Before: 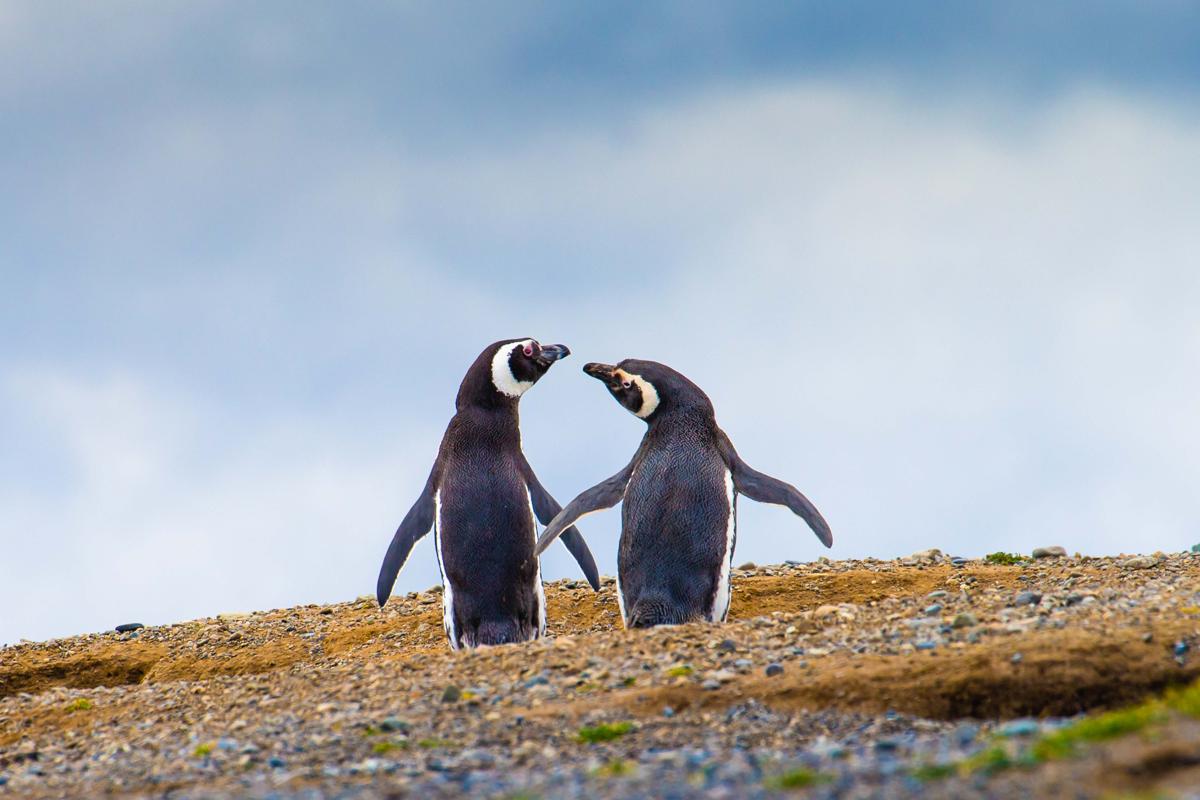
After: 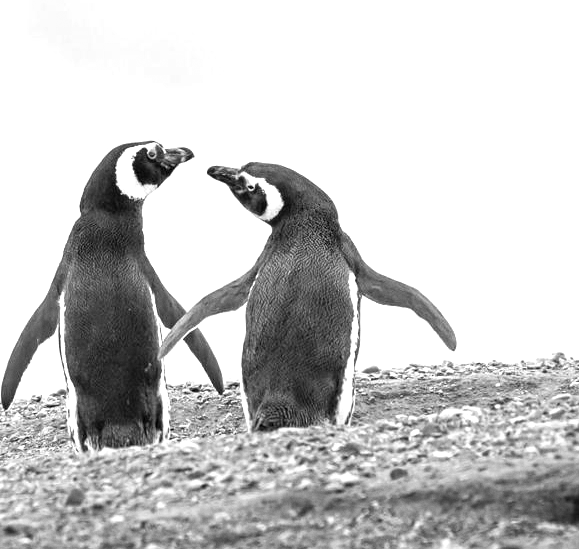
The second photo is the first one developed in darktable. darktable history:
exposure: black level correction 0.001, exposure 0.955 EV, compensate exposure bias true, compensate highlight preservation false
grain: coarseness 14.57 ISO, strength 8.8%
monochrome: on, module defaults
crop: left 31.379%, top 24.658%, right 20.326%, bottom 6.628%
